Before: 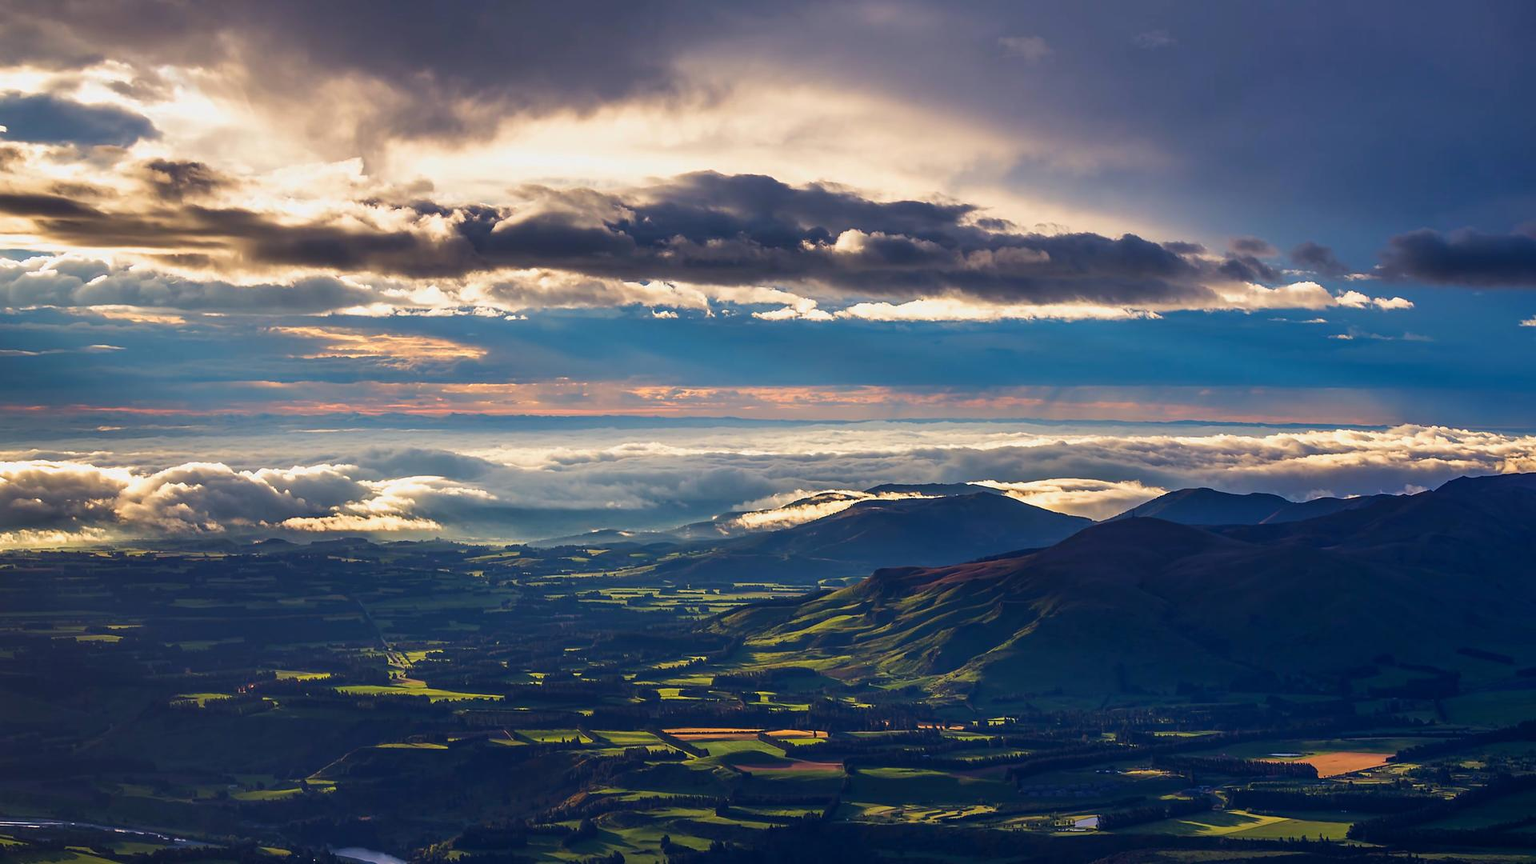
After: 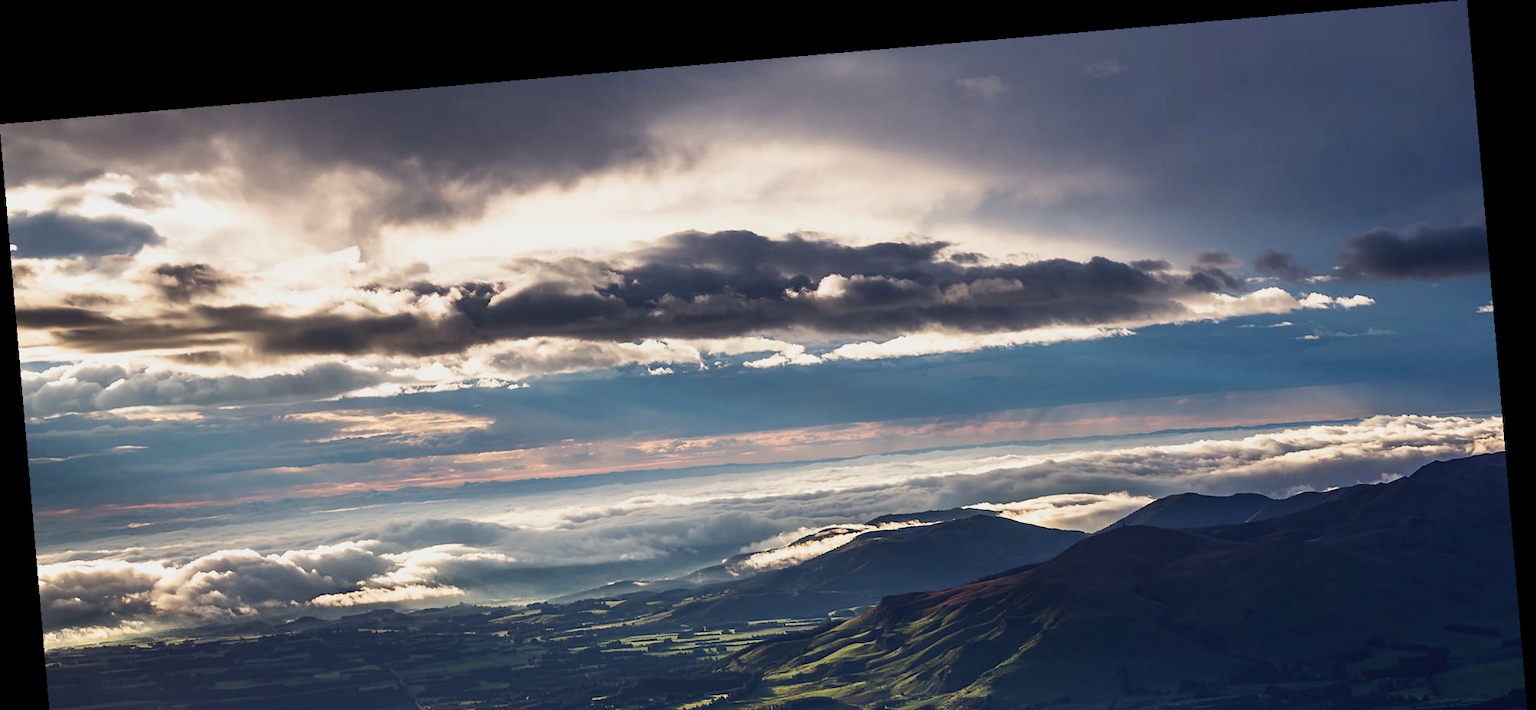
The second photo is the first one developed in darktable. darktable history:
shadows and highlights: shadows -12.5, white point adjustment 4, highlights 28.33
crop: bottom 24.967%
rotate and perspective: rotation -4.86°, automatic cropping off
contrast brightness saturation: contrast 0.1, saturation -0.3
sigmoid: contrast 1.22, skew 0.65
exposure: compensate highlight preservation false
